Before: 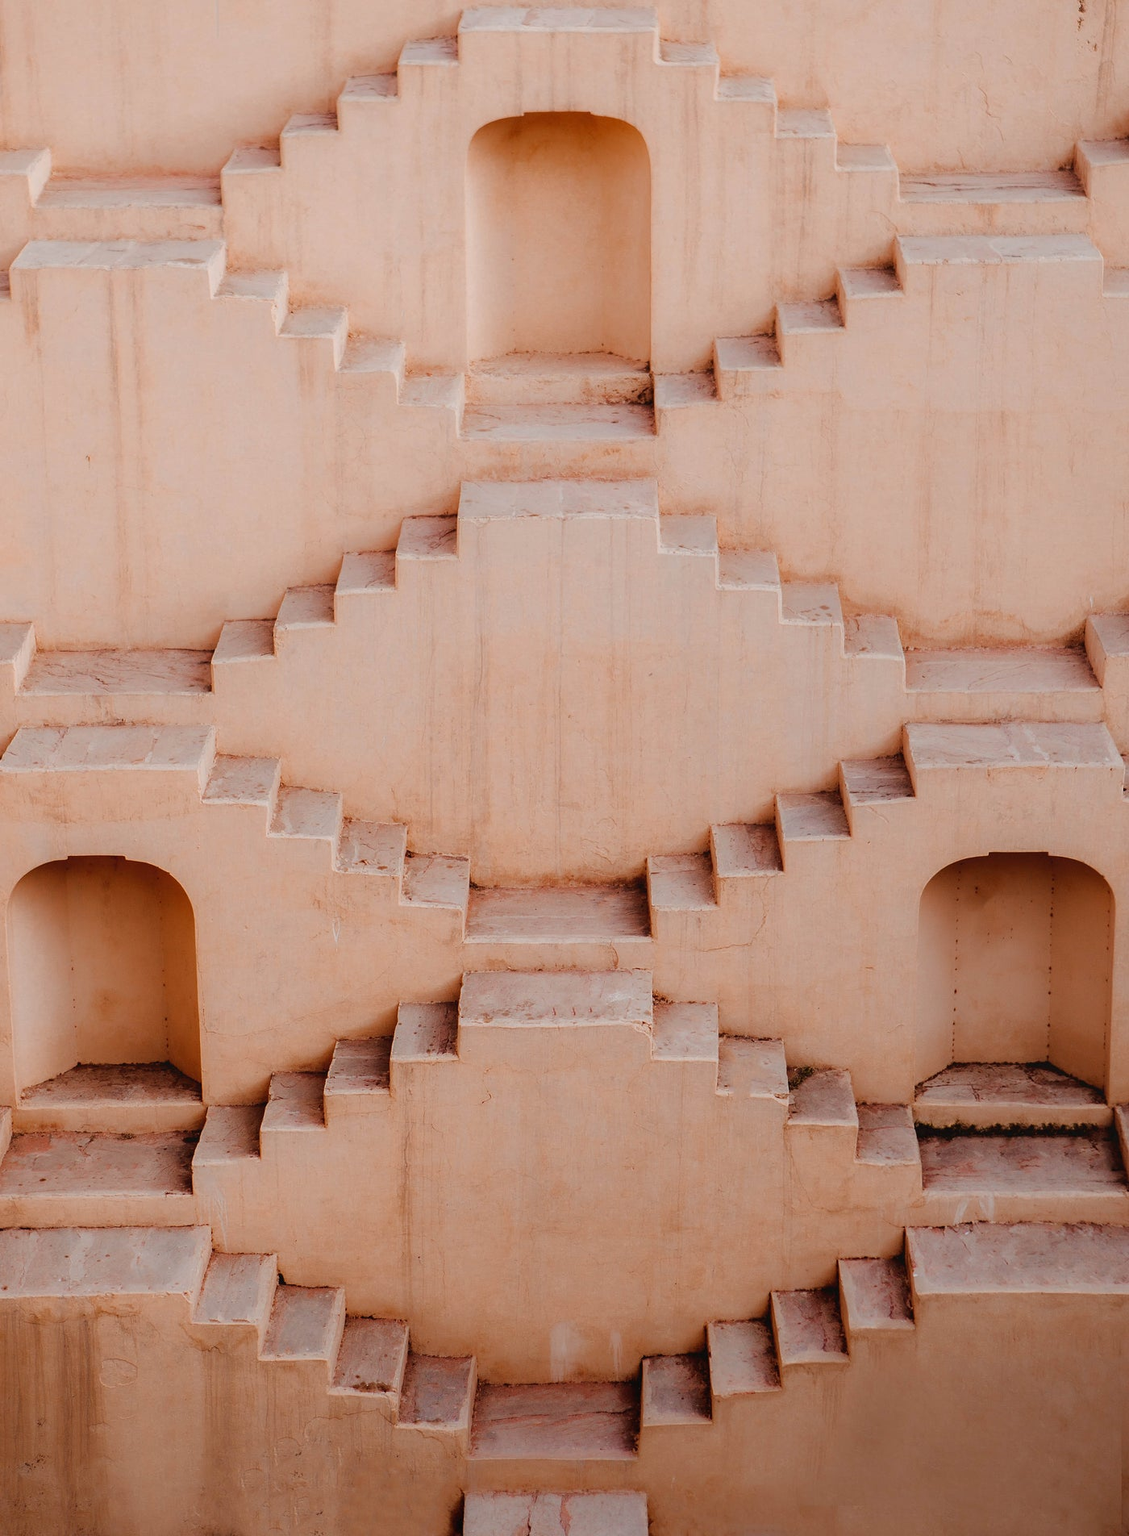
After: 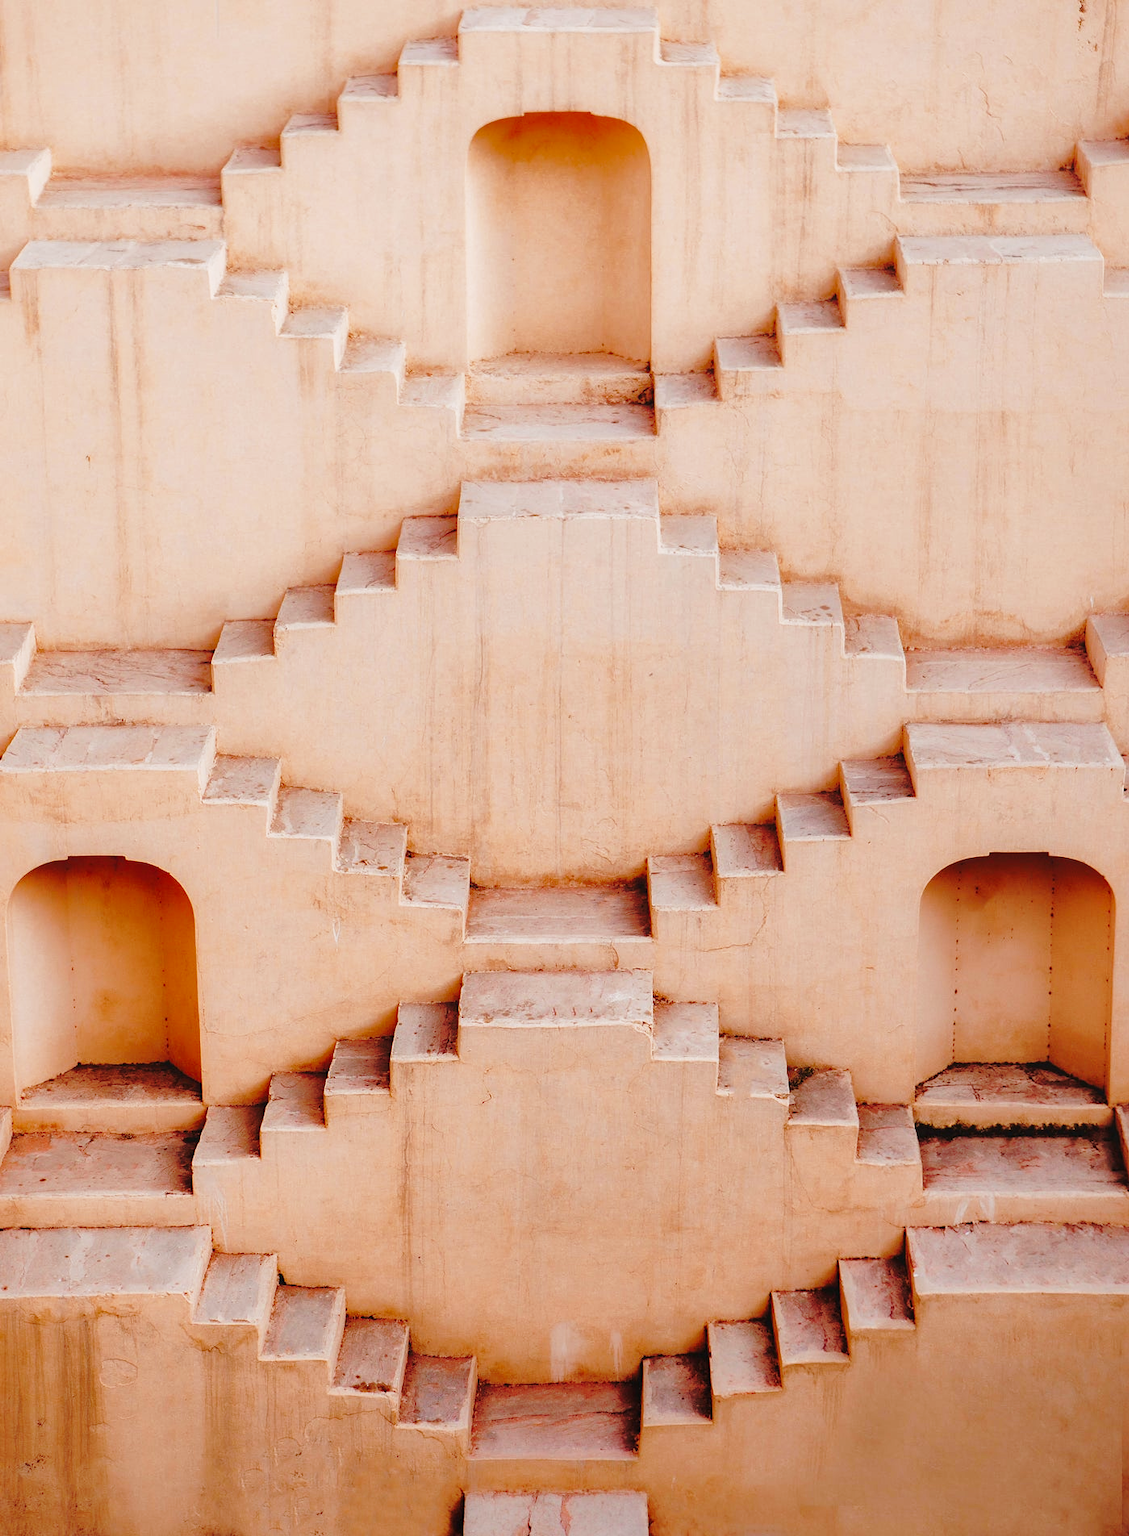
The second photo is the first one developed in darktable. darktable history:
base curve: curves: ch0 [(0, 0) (0.036, 0.037) (0.121, 0.228) (0.46, 0.76) (0.859, 0.983) (1, 1)], preserve colors none
shadows and highlights: shadows 29.95
